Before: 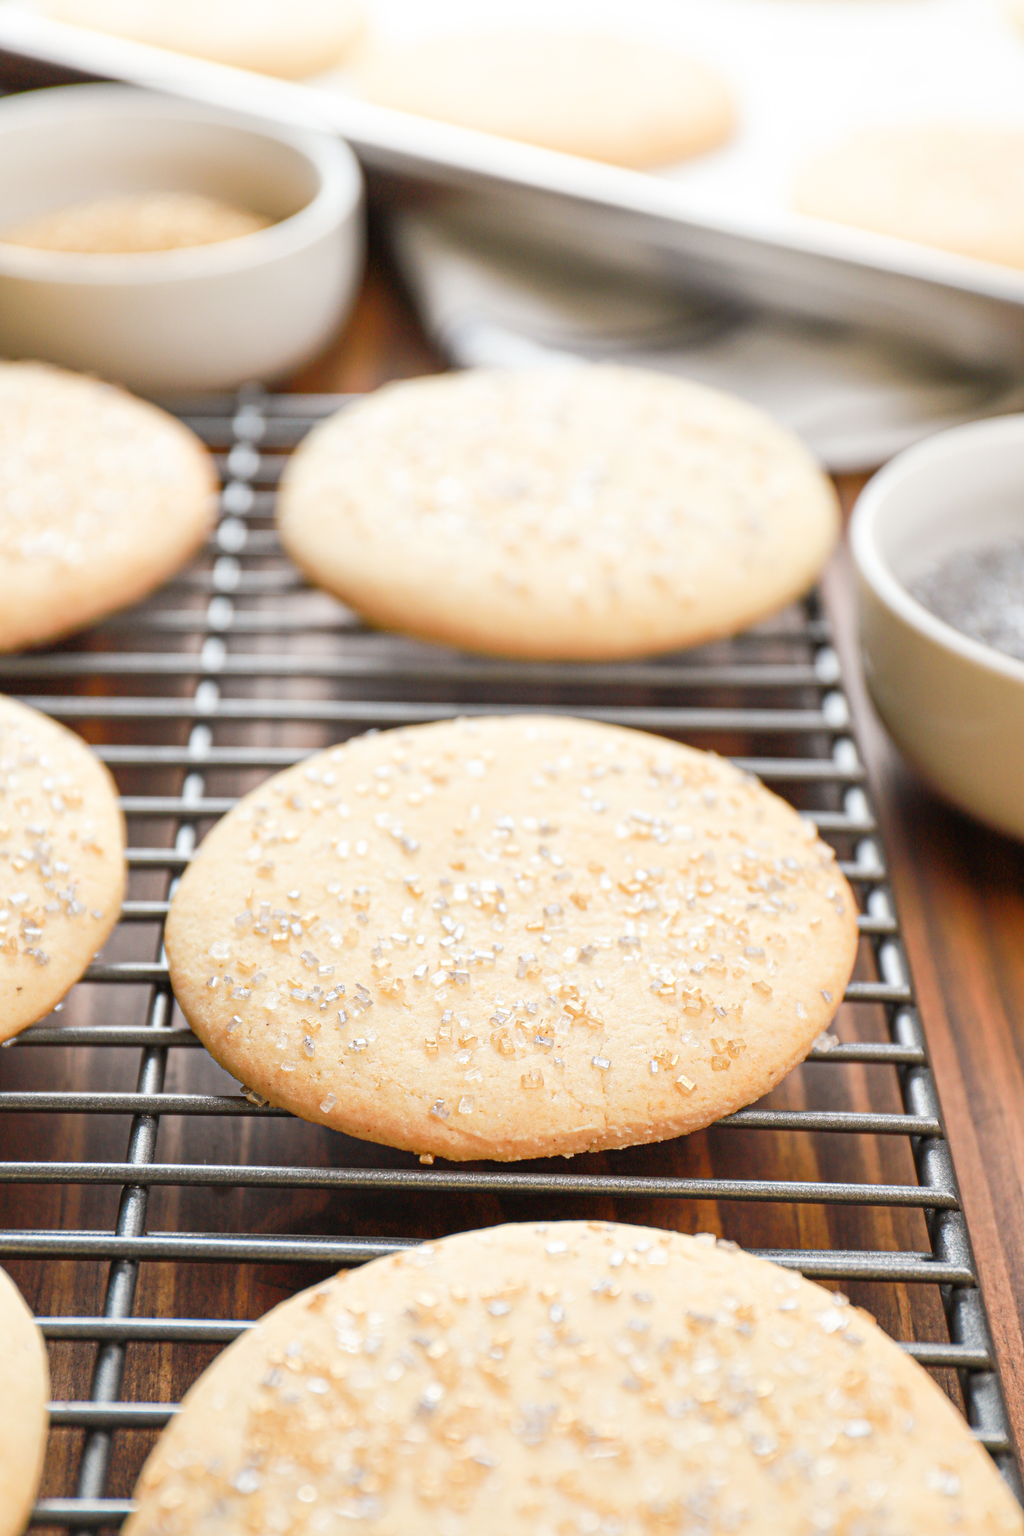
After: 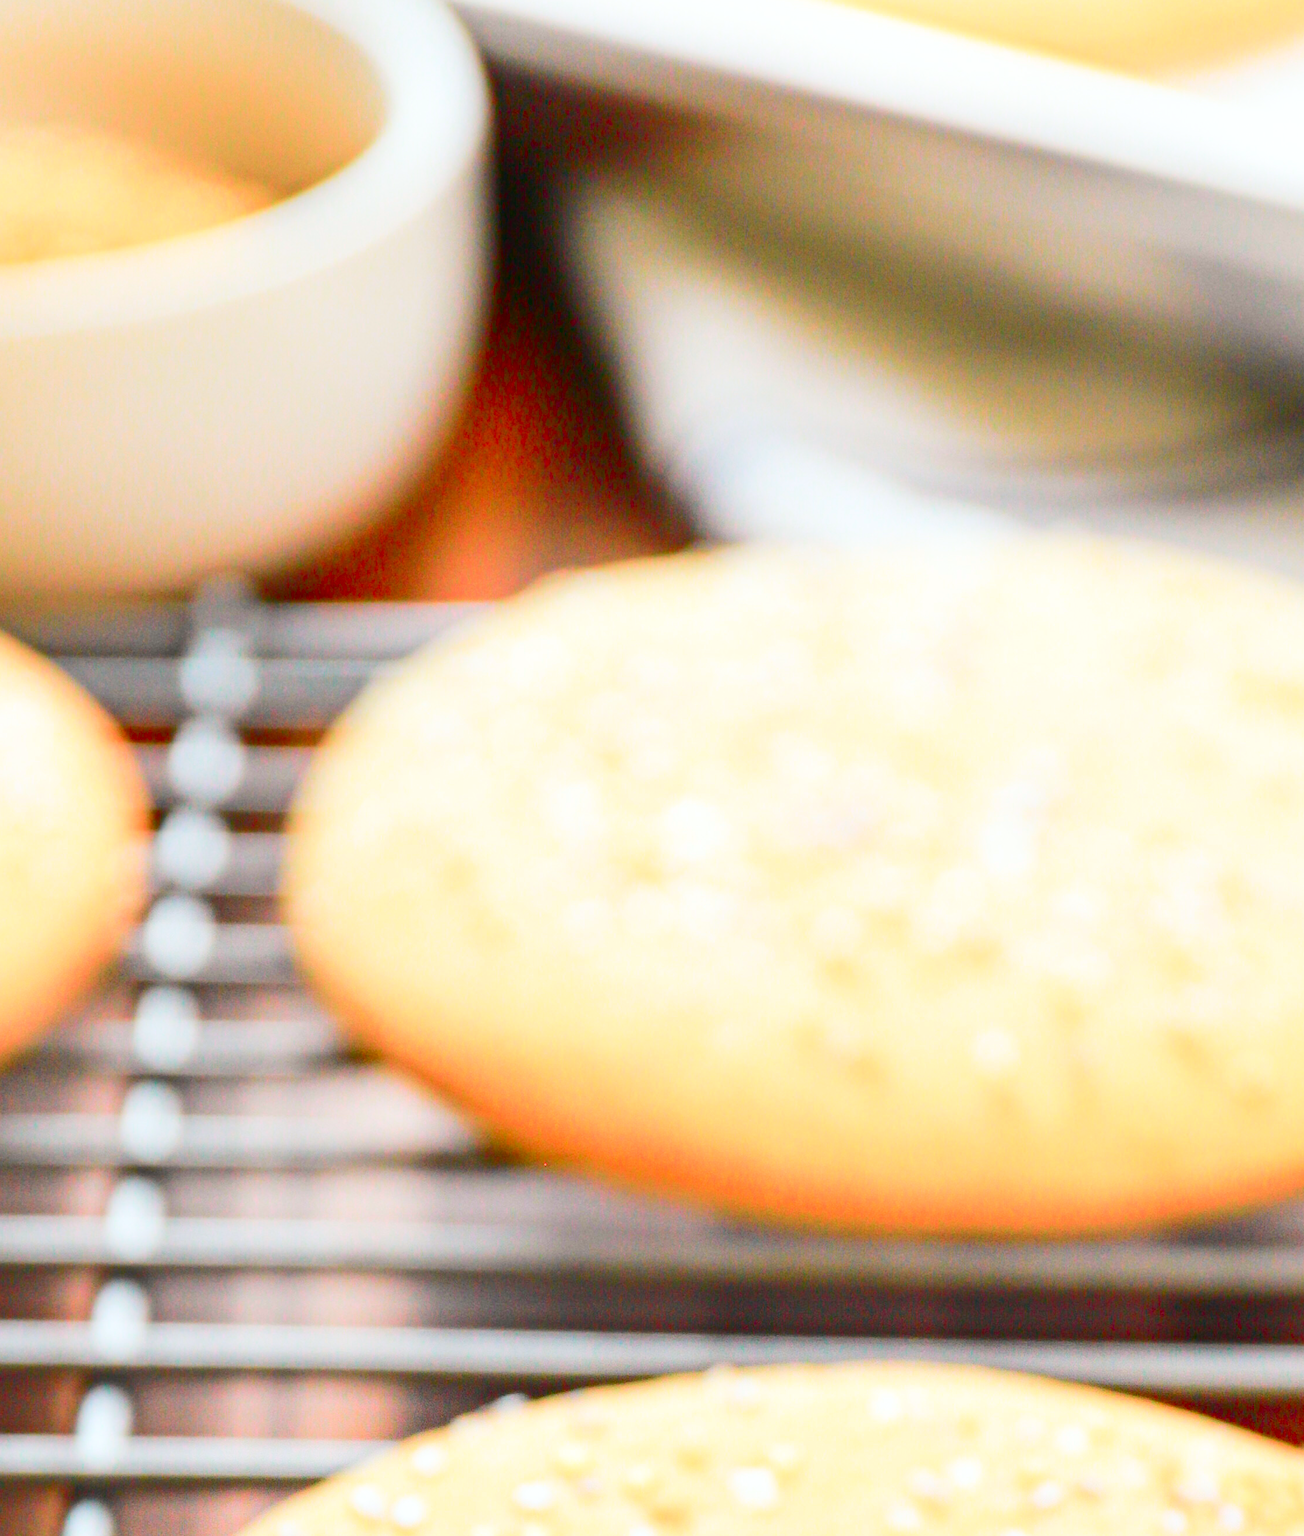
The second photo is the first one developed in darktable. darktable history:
tone curve: curves: ch0 [(0, 0.023) (0.103, 0.087) (0.277, 0.28) (0.438, 0.547) (0.546, 0.678) (0.735, 0.843) (0.994, 1)]; ch1 [(0, 0) (0.371, 0.261) (0.465, 0.42) (0.488, 0.477) (0.512, 0.513) (0.542, 0.581) (0.574, 0.647) (0.636, 0.747) (1, 1)]; ch2 [(0, 0) (0.369, 0.388) (0.449, 0.431) (0.478, 0.471) (0.516, 0.517) (0.575, 0.642) (0.649, 0.726) (1, 1)], color space Lab, independent channels, preserve colors none
contrast brightness saturation: saturation 0.13
crop: left 15.306%, top 9.065%, right 30.789%, bottom 48.638%
